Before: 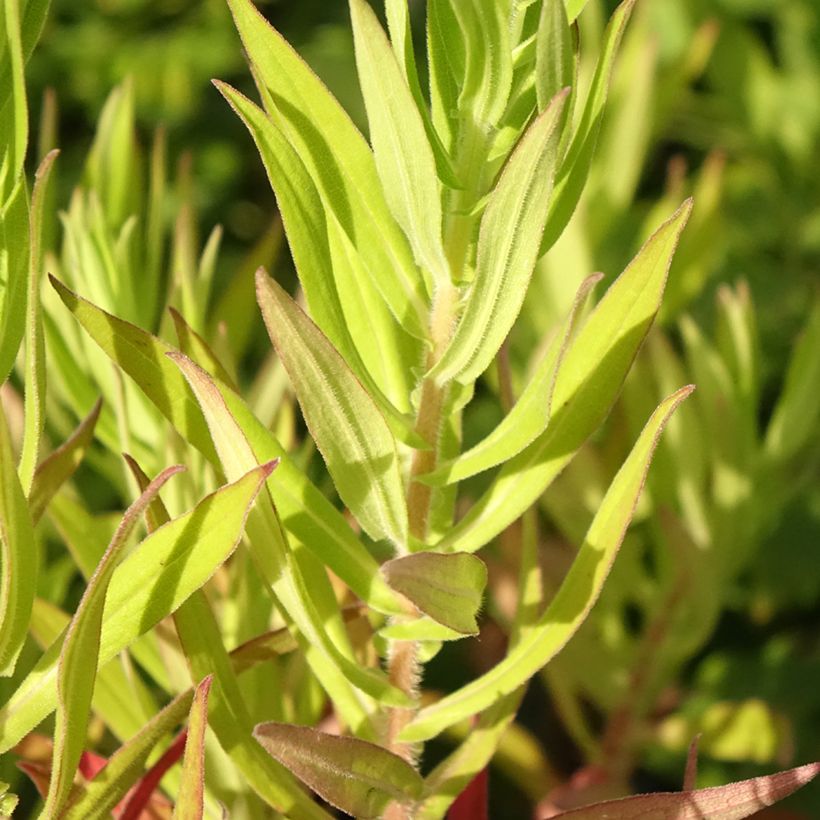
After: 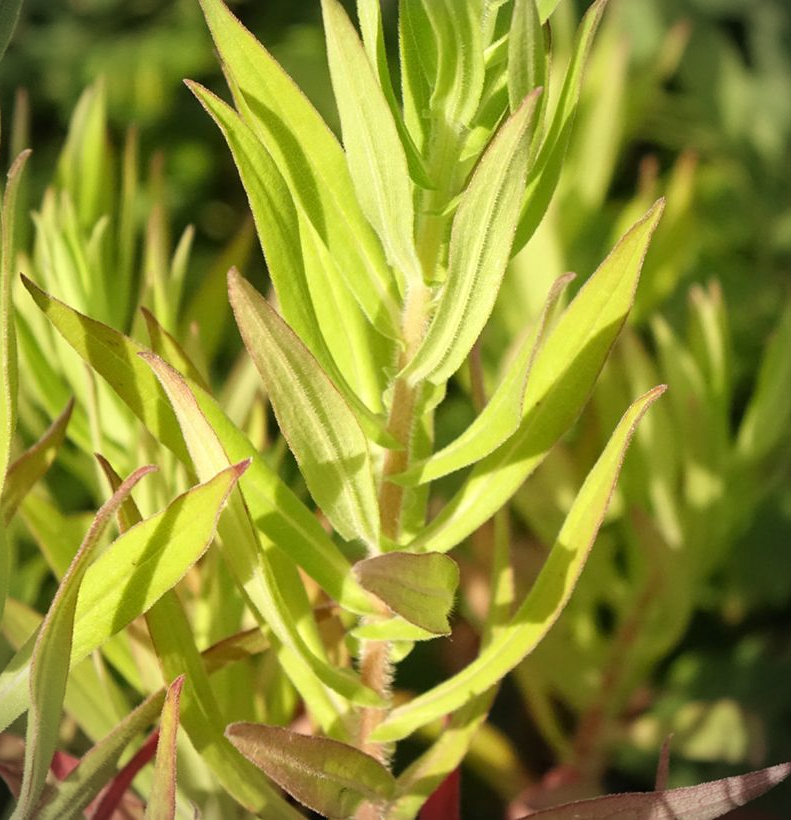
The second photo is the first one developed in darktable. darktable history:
vignetting: fall-off start 92.63%, center (-0.031, -0.036)
crop and rotate: left 3.485%
